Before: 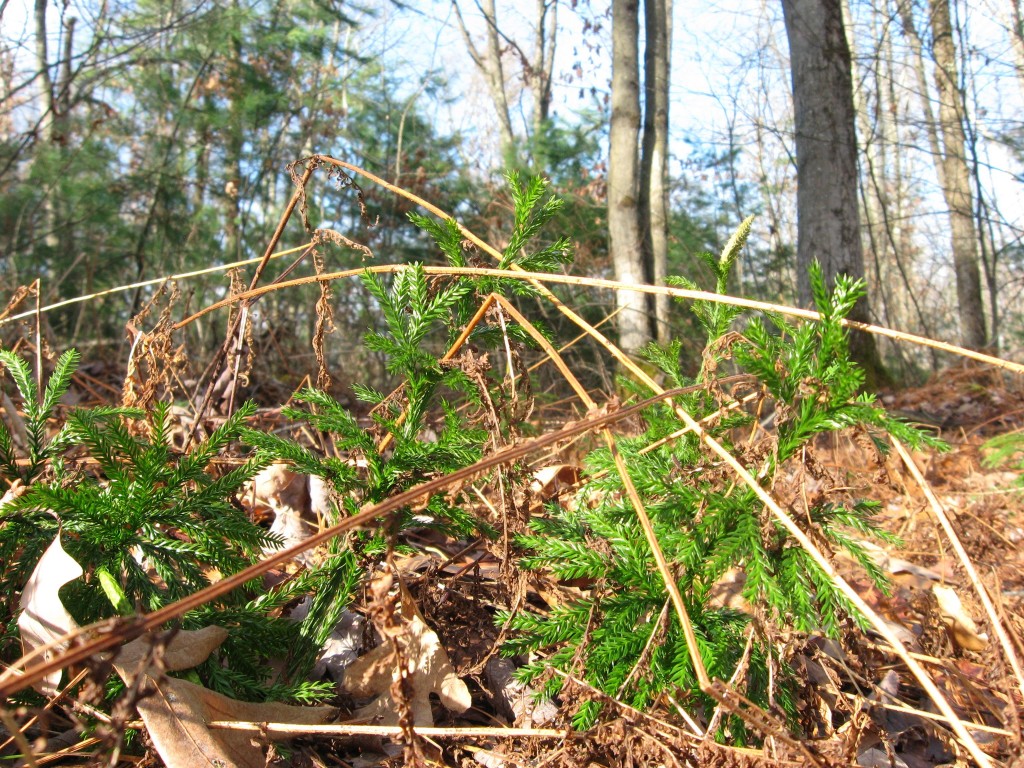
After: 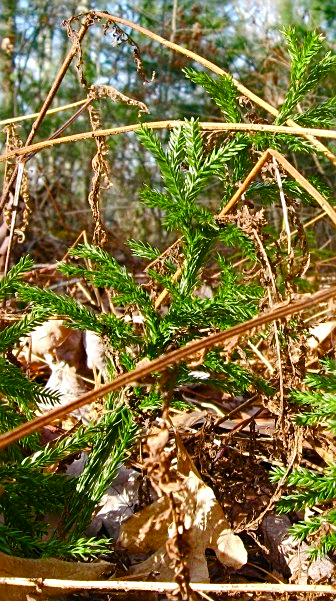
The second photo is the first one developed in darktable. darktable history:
color balance rgb: linear chroma grading › global chroma 8.862%, perceptual saturation grading › global saturation 20%, perceptual saturation grading › highlights -25.454%, perceptual saturation grading › shadows 25.129%, saturation formula JzAzBz (2021)
crop and rotate: left 21.938%, top 18.754%, right 45.225%, bottom 2.966%
sharpen: on, module defaults
base curve: curves: ch0 [(0, 0) (0.262, 0.32) (0.722, 0.705) (1, 1)], preserve colors none
